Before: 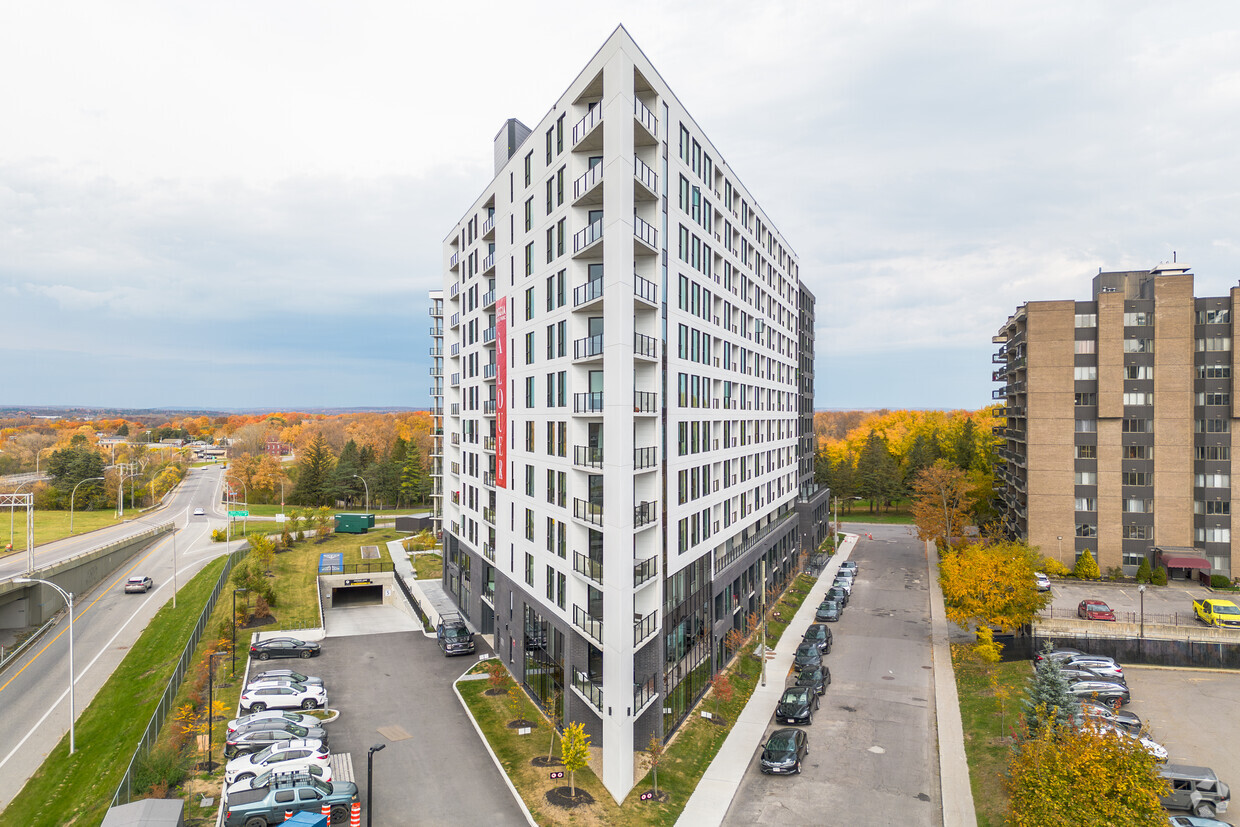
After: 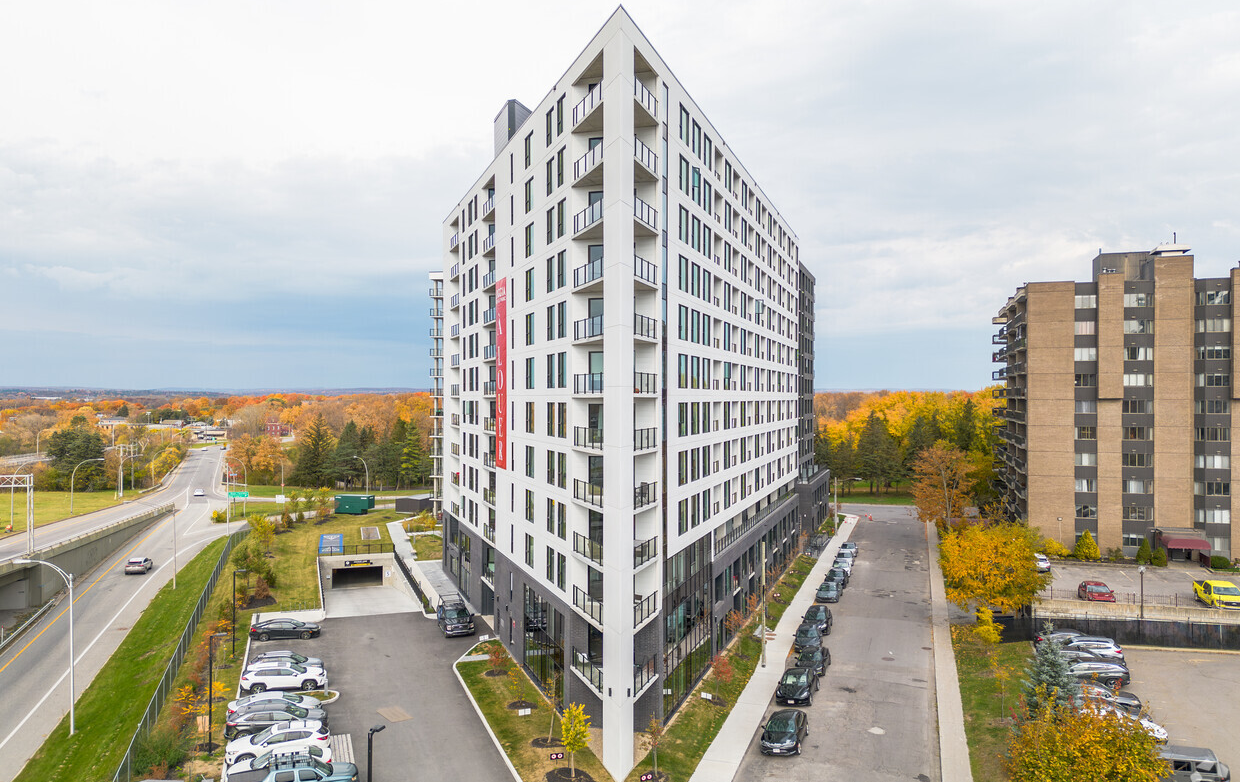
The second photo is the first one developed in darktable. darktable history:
crop and rotate: top 2.333%, bottom 3.046%
